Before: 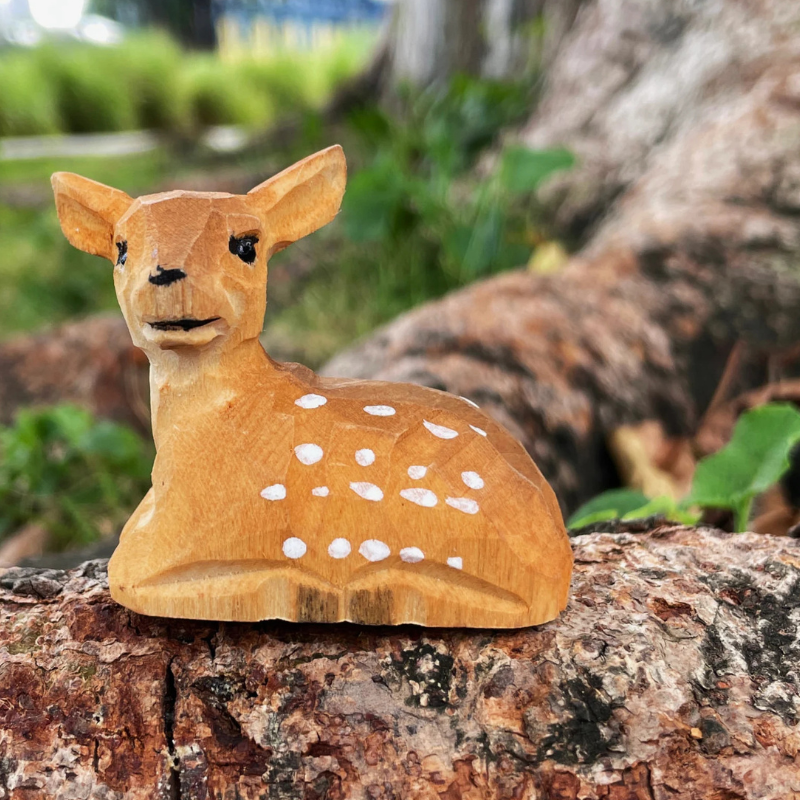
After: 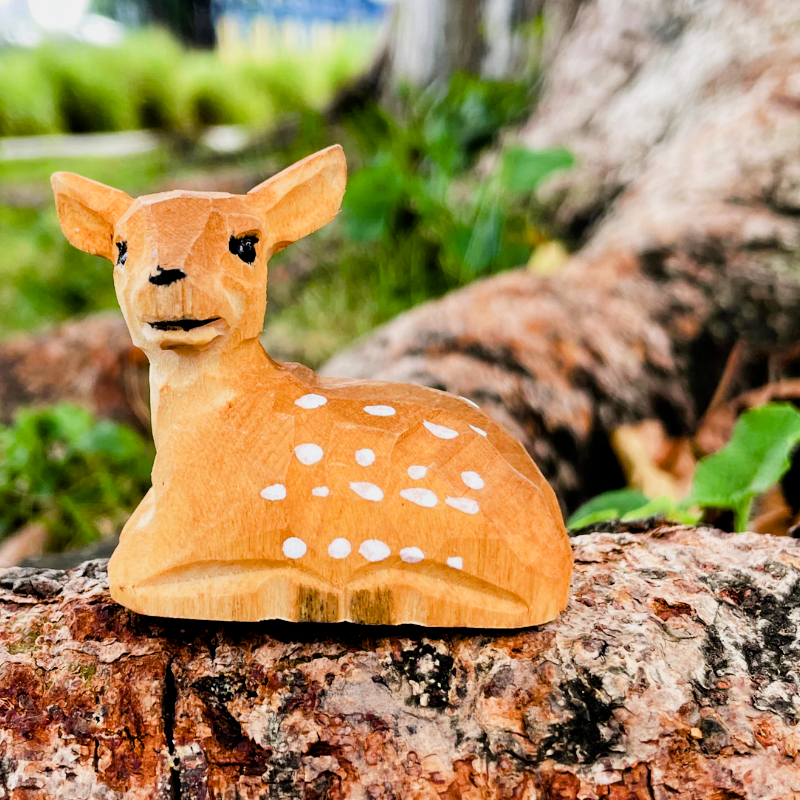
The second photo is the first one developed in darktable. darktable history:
filmic rgb: black relative exposure -5 EV, white relative exposure 3.97 EV, hardness 2.89, contrast 1.298
color balance rgb: global offset › luminance -0.84%, perceptual saturation grading › global saturation 24.487%, perceptual saturation grading › highlights -24.368%, perceptual saturation grading › mid-tones 24.653%, perceptual saturation grading › shadows 39.851%
exposure: black level correction -0.002, exposure 0.54 EV, compensate exposure bias true, compensate highlight preservation false
